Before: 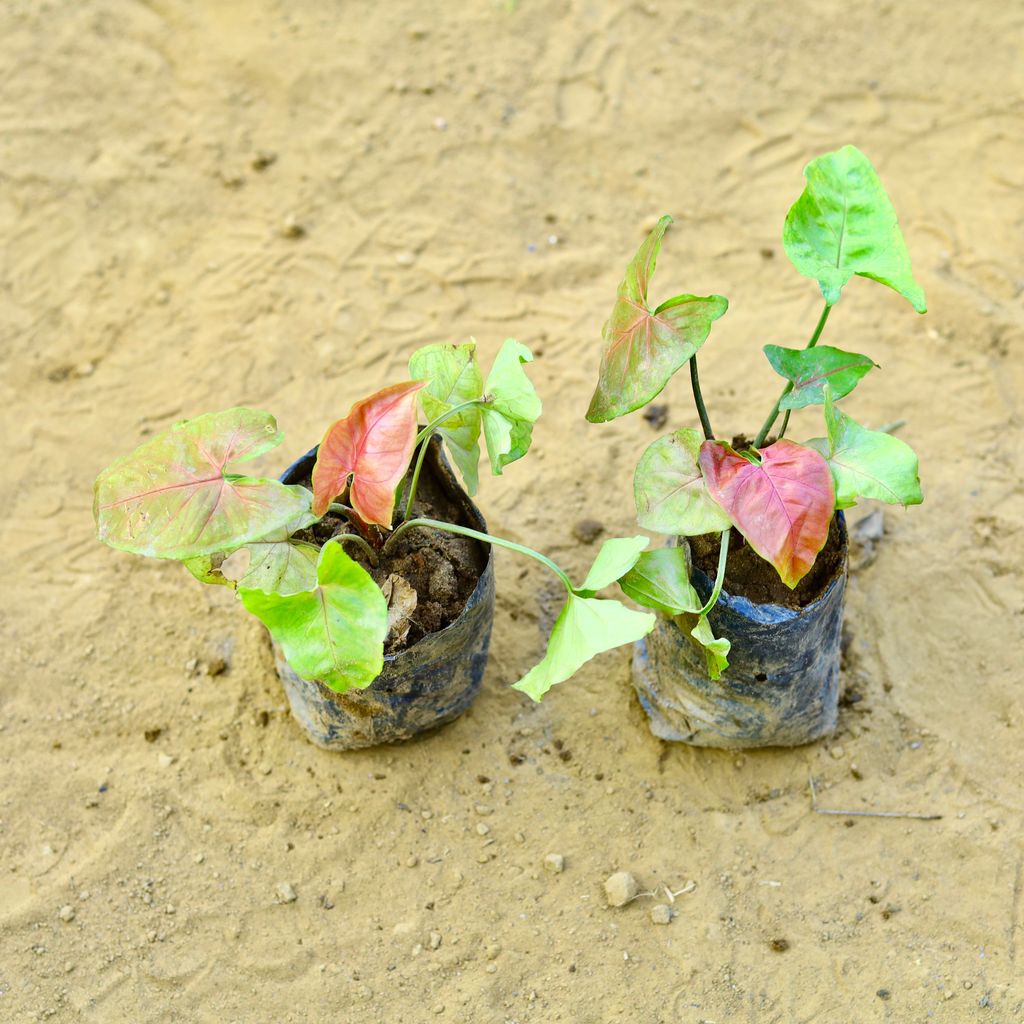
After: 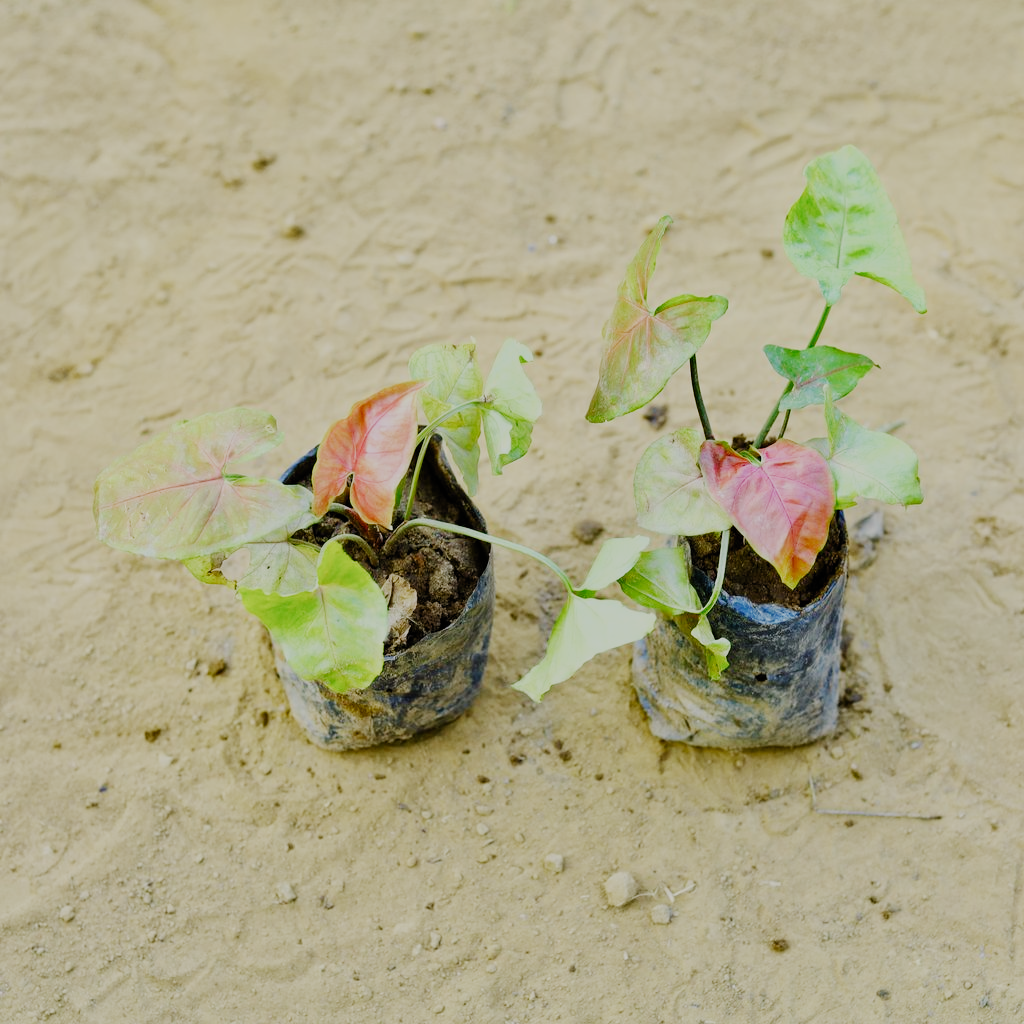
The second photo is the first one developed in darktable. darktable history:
filmic rgb: black relative exposure -7.19 EV, white relative exposure 5.38 EV, hardness 3.02, preserve chrominance no, color science v5 (2021), contrast in shadows safe, contrast in highlights safe
